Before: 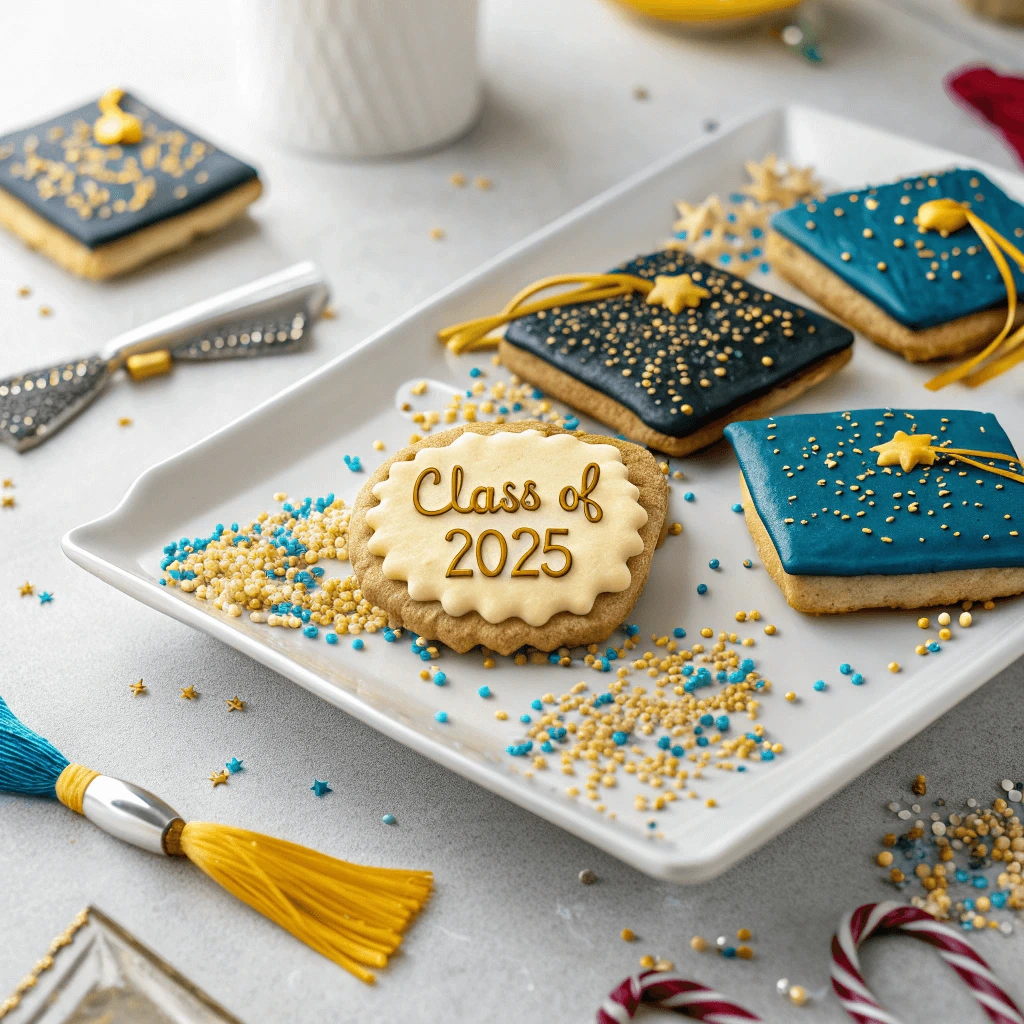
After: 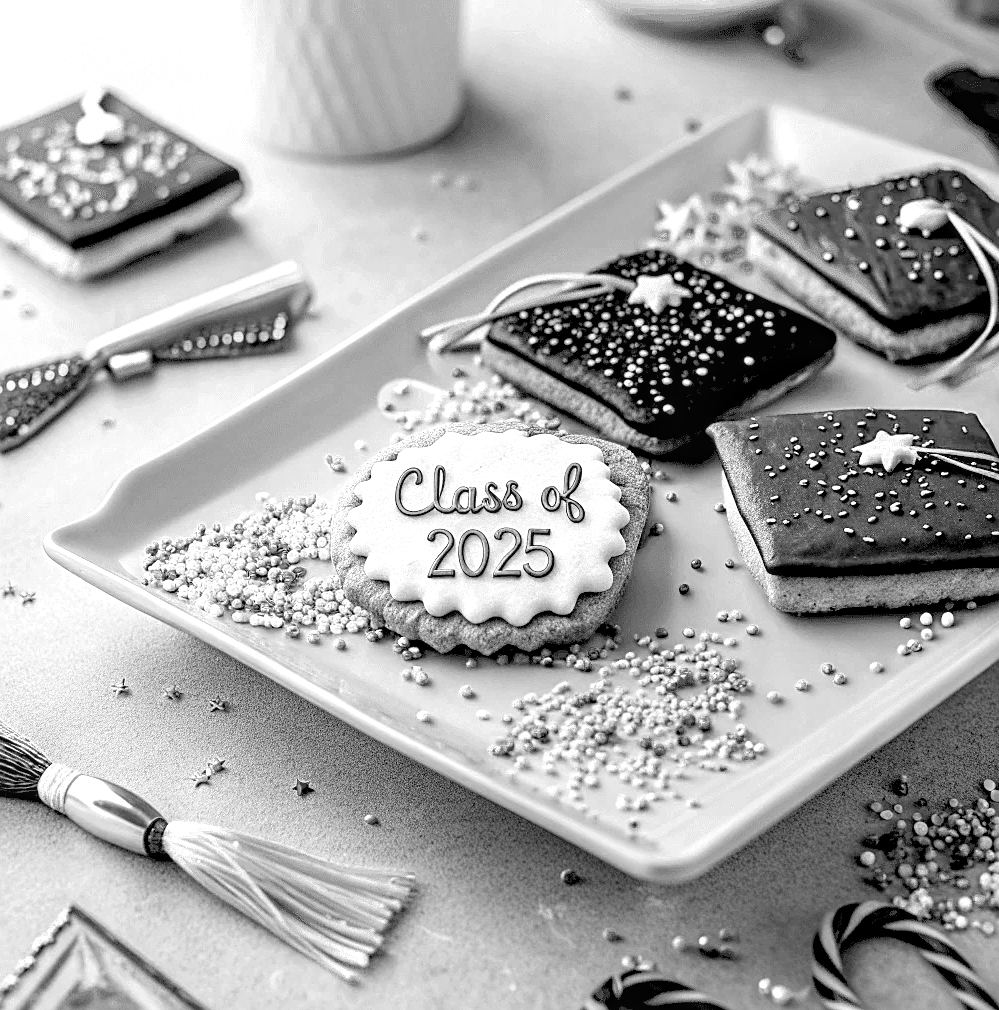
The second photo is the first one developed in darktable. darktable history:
crop and rotate: left 1.774%, right 0.633%, bottom 1.28%
sharpen: on, module defaults
rgb levels: levels [[0.034, 0.472, 0.904], [0, 0.5, 1], [0, 0.5, 1]]
color zones: curves: ch0 [(0.009, 0.528) (0.136, 0.6) (0.255, 0.586) (0.39, 0.528) (0.522, 0.584) (0.686, 0.736) (0.849, 0.561)]; ch1 [(0.045, 0.781) (0.14, 0.416) (0.257, 0.695) (0.442, 0.032) (0.738, 0.338) (0.818, 0.632) (0.891, 0.741) (1, 0.704)]; ch2 [(0, 0.667) (0.141, 0.52) (0.26, 0.37) (0.474, 0.432) (0.743, 0.286)]
local contrast: on, module defaults
monochrome: on, module defaults
exposure: black level correction 0.007, compensate highlight preservation false
